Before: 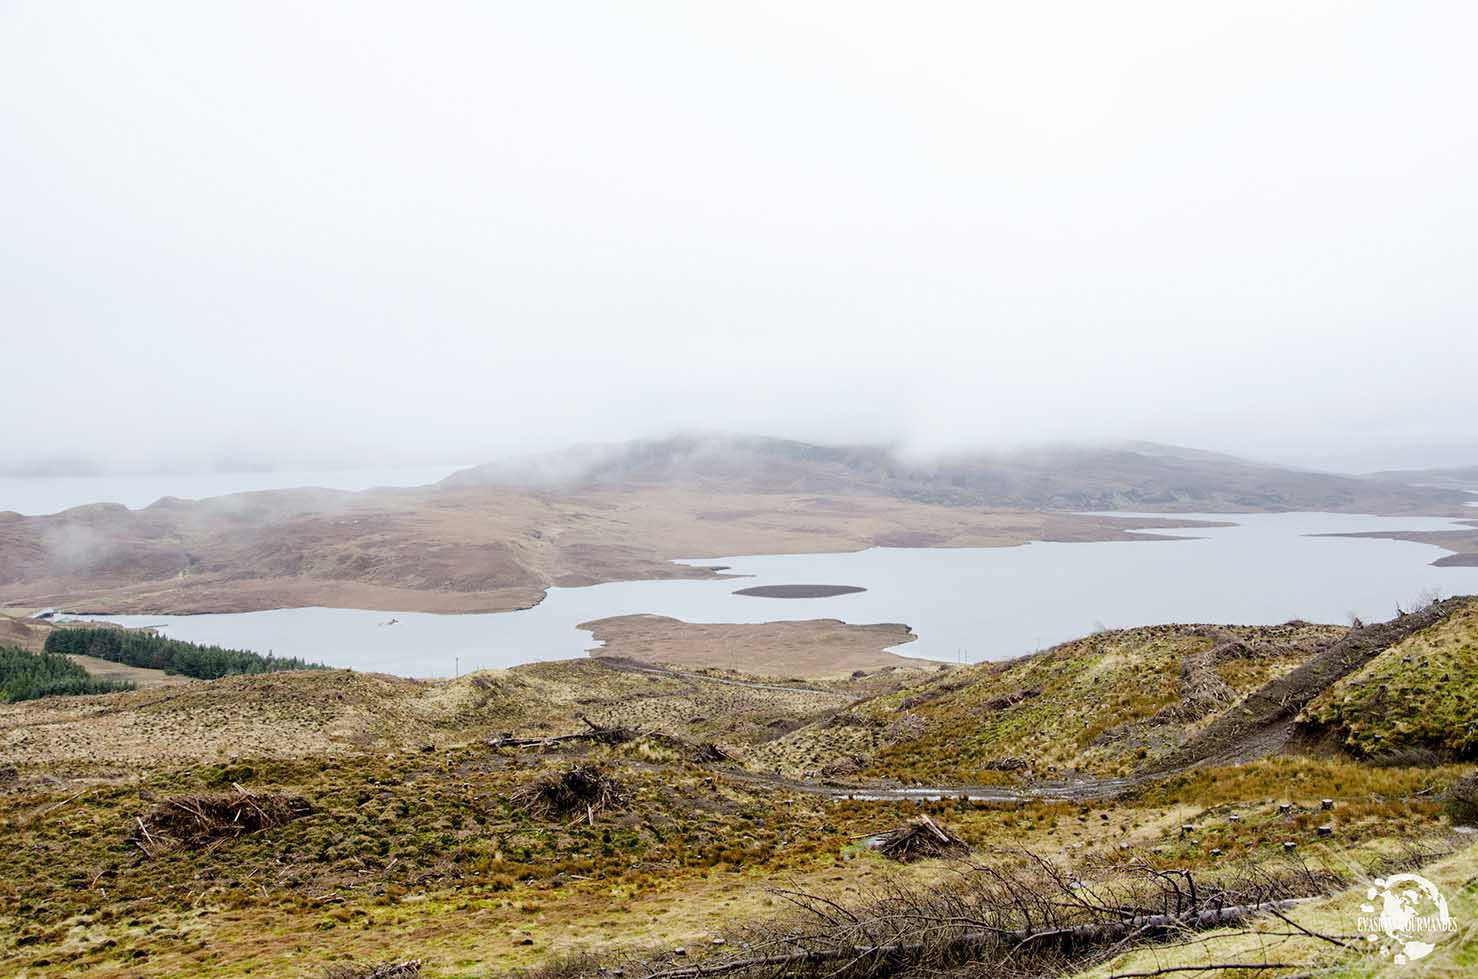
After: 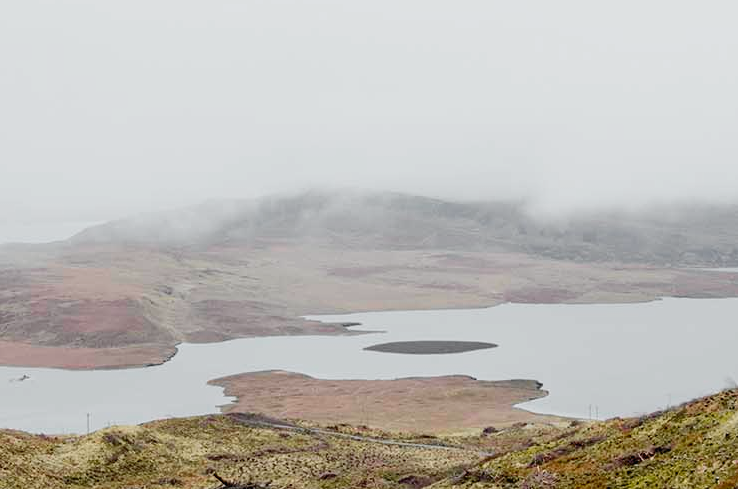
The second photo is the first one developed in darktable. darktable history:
tone curve: curves: ch0 [(0, 0.009) (0.037, 0.035) (0.131, 0.126) (0.275, 0.28) (0.476, 0.514) (0.617, 0.667) (0.704, 0.759) (0.813, 0.863) (0.911, 0.931) (0.997, 1)]; ch1 [(0, 0) (0.318, 0.271) (0.444, 0.438) (0.493, 0.496) (0.508, 0.5) (0.534, 0.535) (0.57, 0.582) (0.65, 0.664) (0.746, 0.764) (1, 1)]; ch2 [(0, 0) (0.246, 0.24) (0.36, 0.381) (0.415, 0.434) (0.476, 0.492) (0.502, 0.499) (0.522, 0.518) (0.533, 0.534) (0.586, 0.598) (0.634, 0.643) (0.706, 0.717) (0.853, 0.83) (1, 0.951)], color space Lab, independent channels, preserve colors none
exposure: exposure 0.178 EV, compensate exposure bias true, compensate highlight preservation false
crop: left 25%, top 25%, right 25%, bottom 25%
